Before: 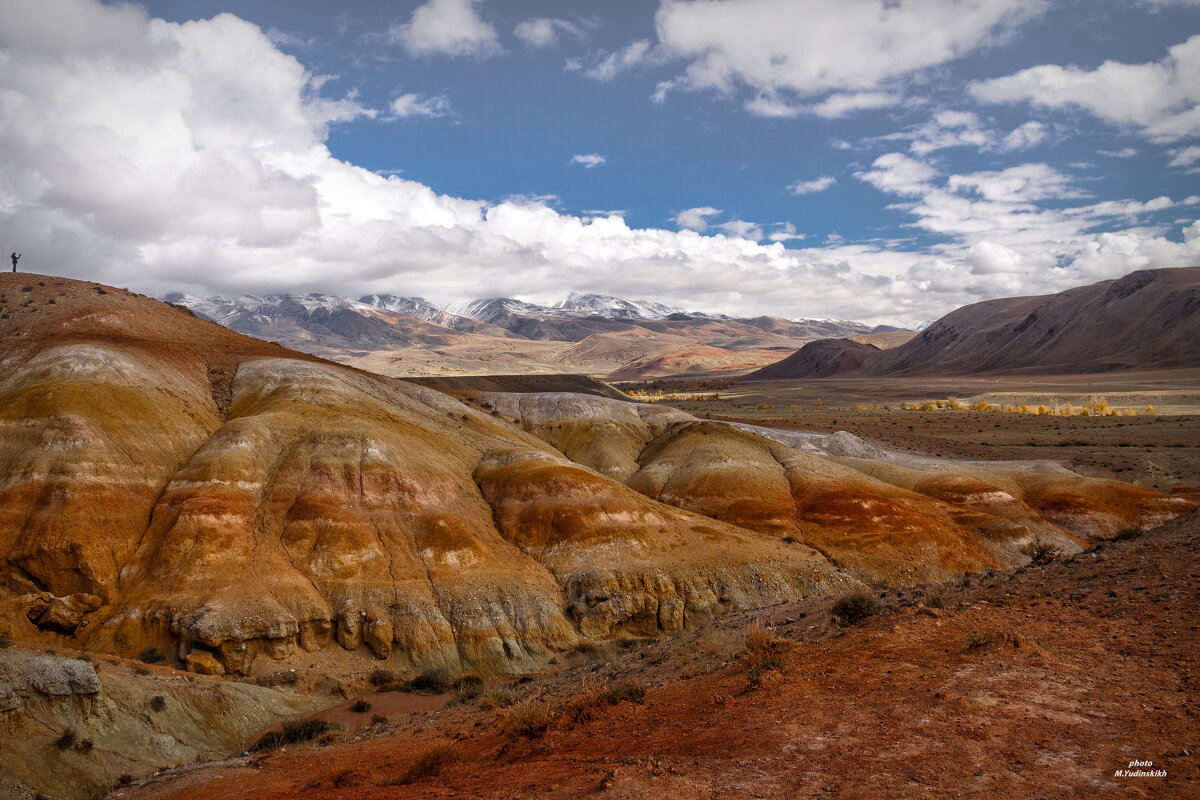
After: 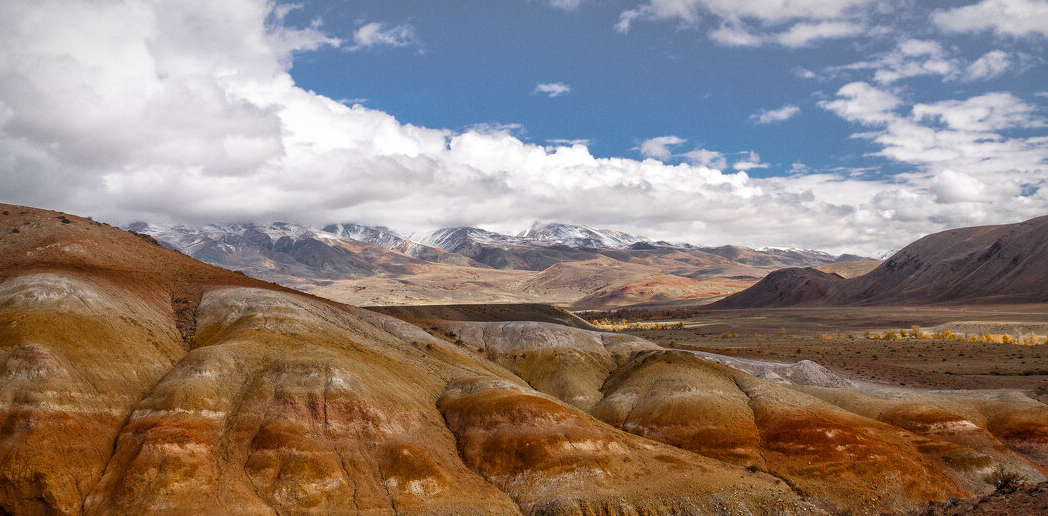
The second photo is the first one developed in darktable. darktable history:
crop: left 3.015%, top 8.969%, right 9.647%, bottom 26.457%
grain: coarseness 14.57 ISO, strength 8.8%
